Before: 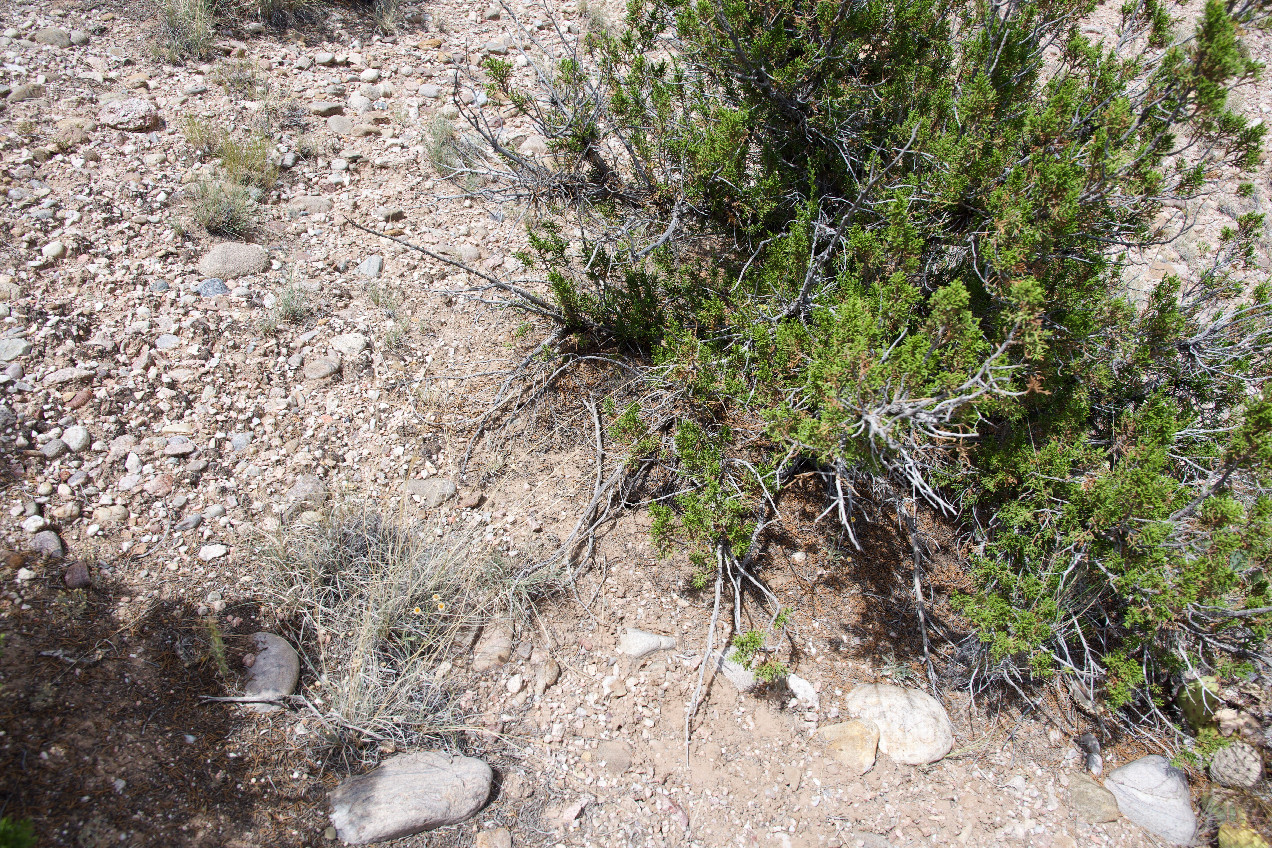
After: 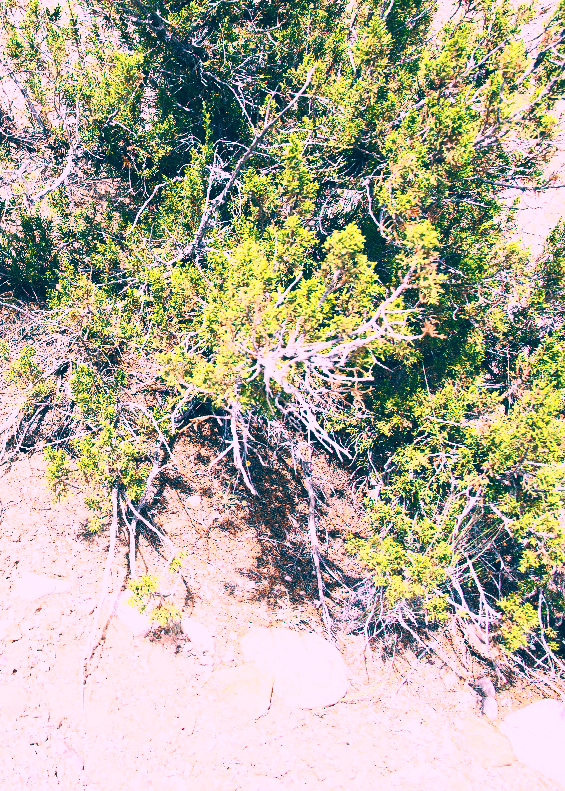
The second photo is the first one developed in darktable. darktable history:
base curve: curves: ch0 [(0, 0) (0.028, 0.03) (0.121, 0.232) (0.46, 0.748) (0.859, 0.968) (1, 1)], preserve colors none
contrast brightness saturation: contrast 0.43, brightness 0.56, saturation -0.19
crop: left 47.628%, top 6.643%, right 7.874%
color correction: highlights a* 17.03, highlights b* 0.205, shadows a* -15.38, shadows b* -14.56, saturation 1.5
